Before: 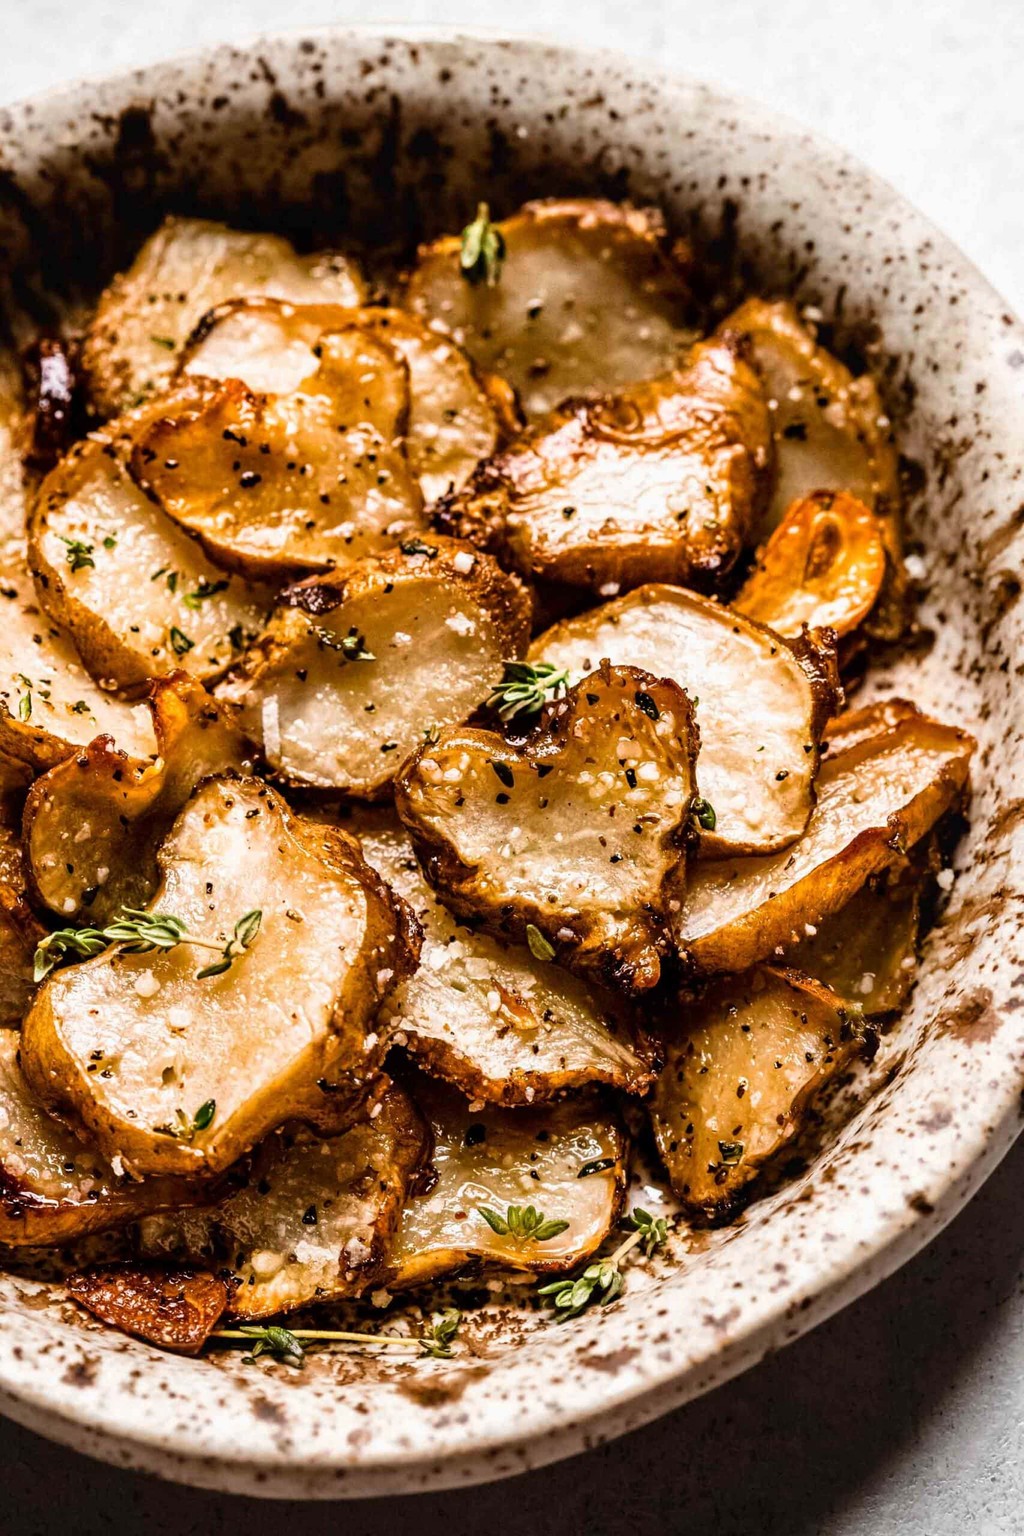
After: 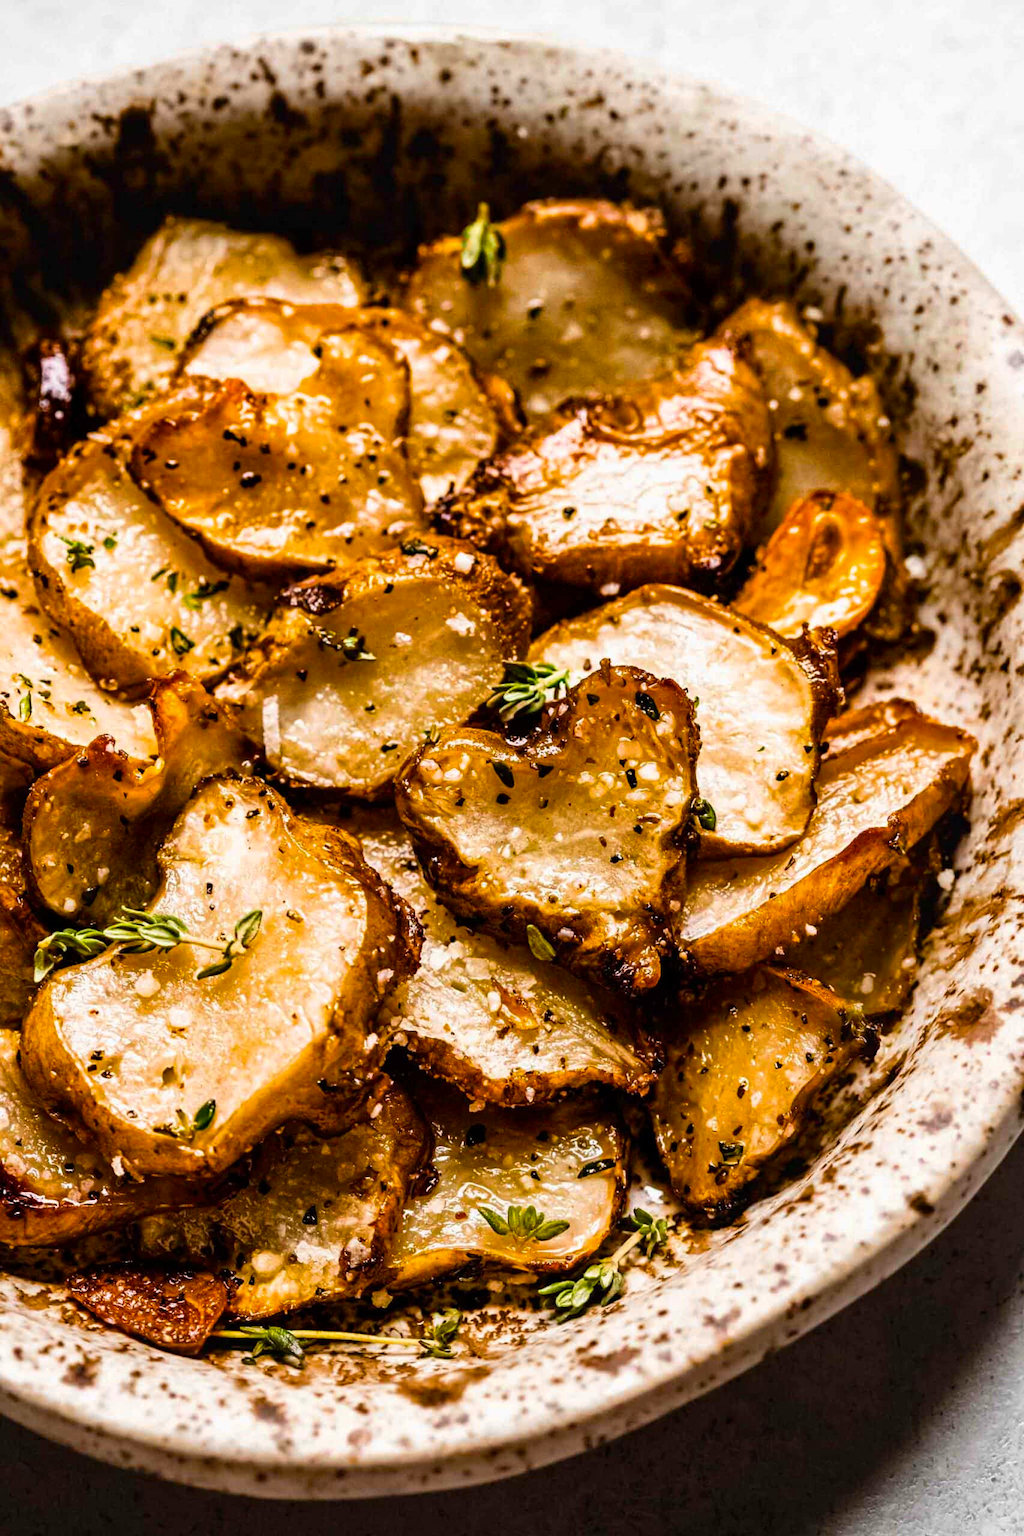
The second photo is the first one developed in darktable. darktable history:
color balance rgb: shadows lift › luminance -9.742%, shadows lift › chroma 0.752%, shadows lift › hue 113.11°, perceptual saturation grading › global saturation 30.232%
